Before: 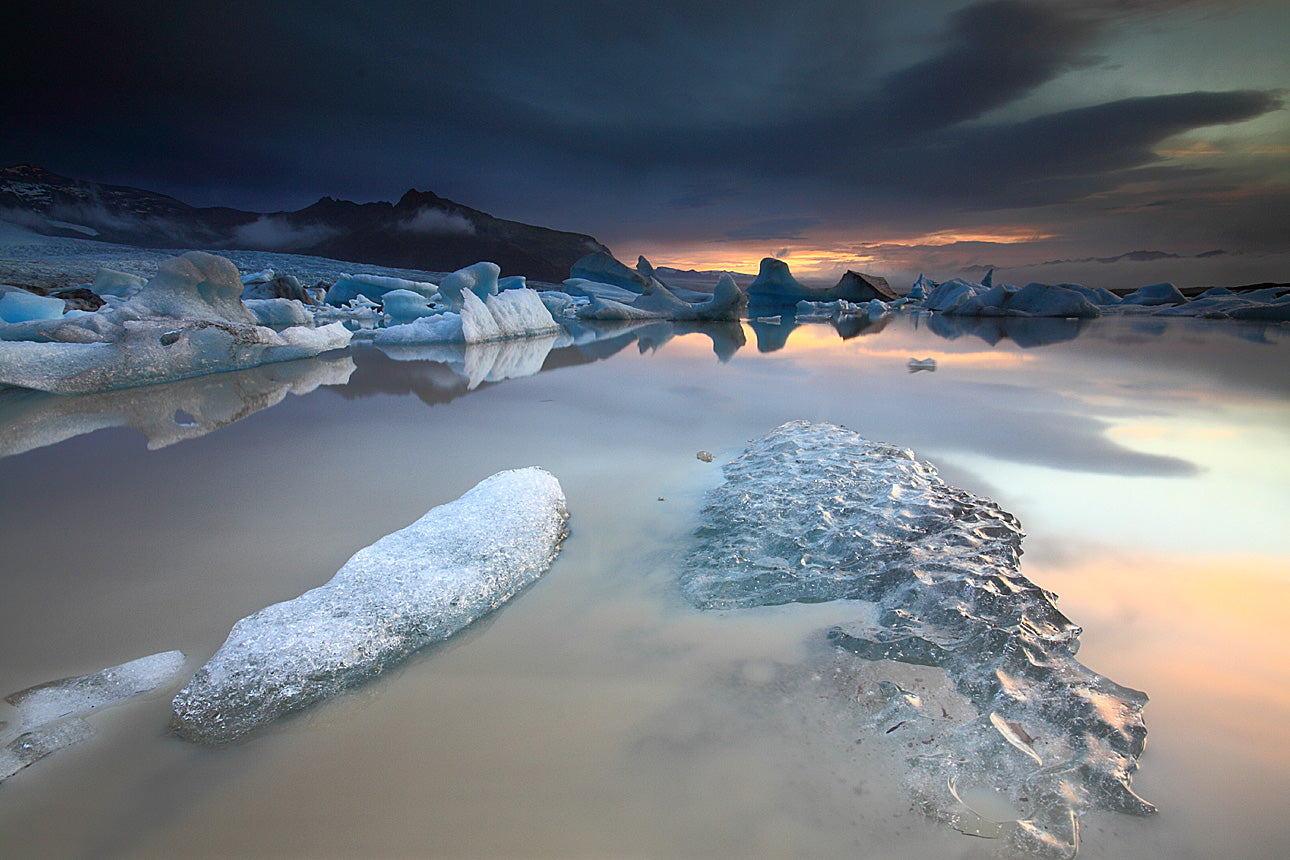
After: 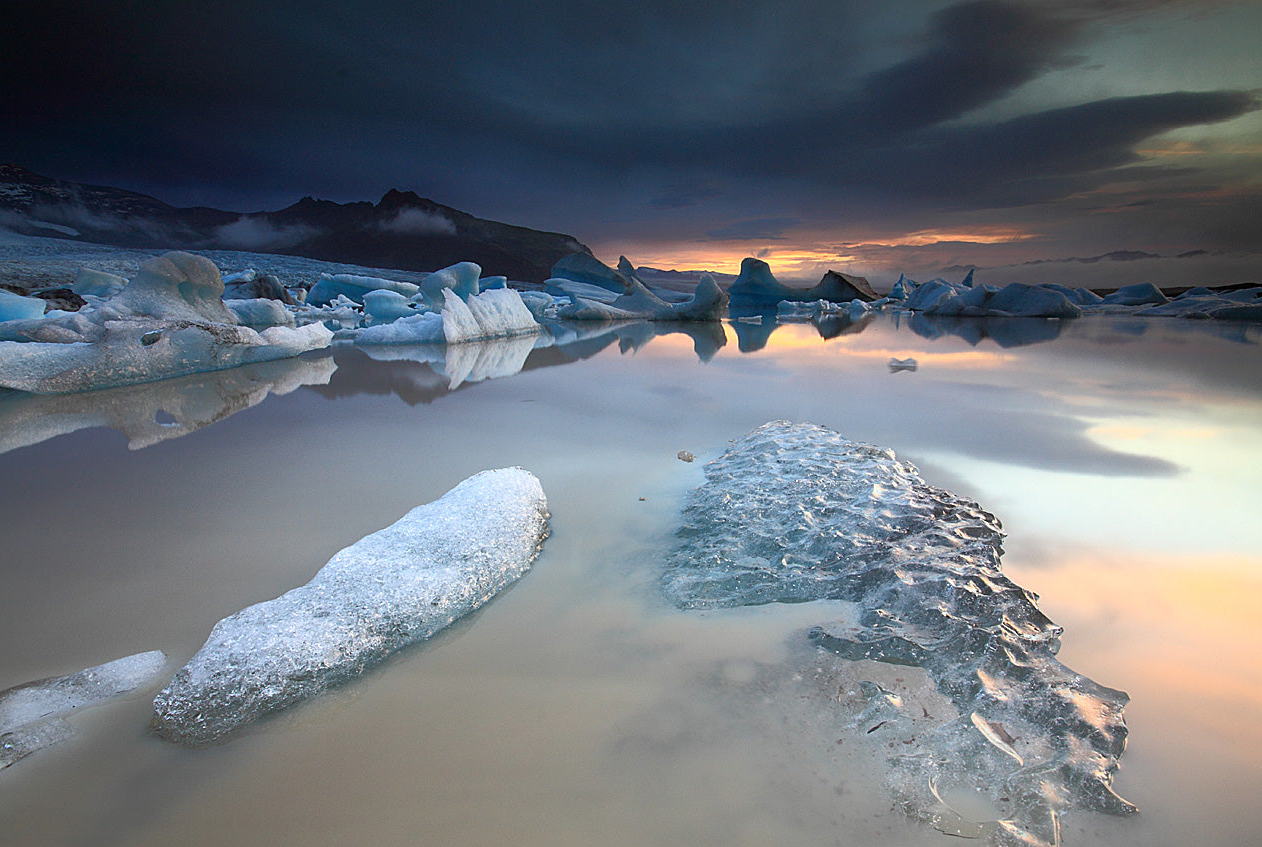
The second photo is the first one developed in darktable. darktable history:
crop and rotate: left 1.494%, right 0.651%, bottom 1.402%
